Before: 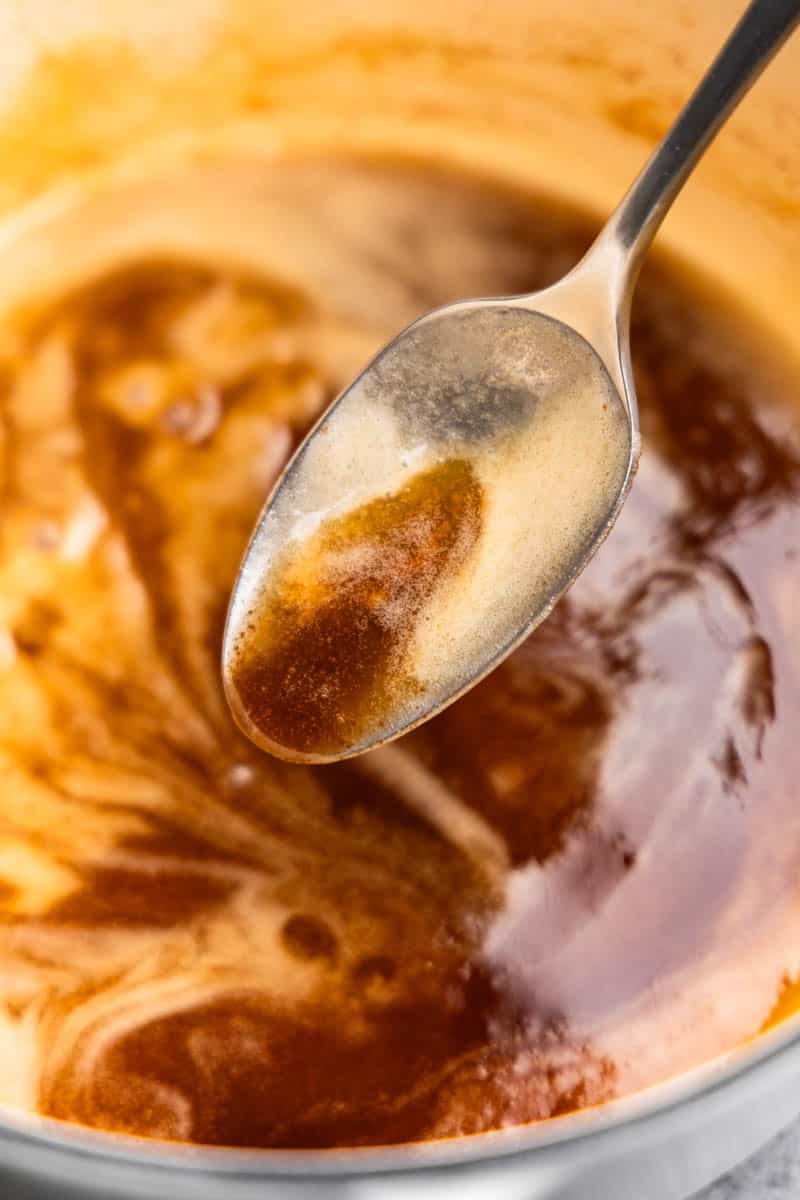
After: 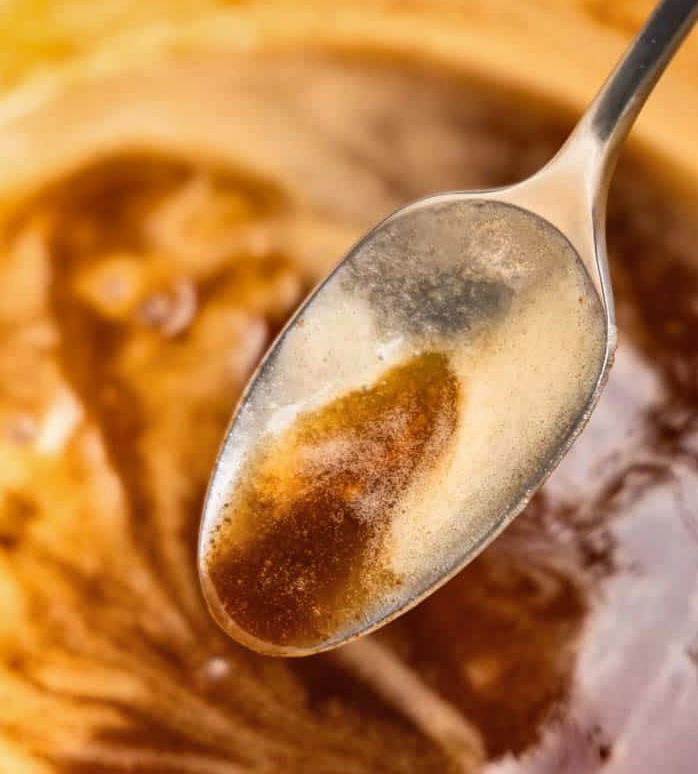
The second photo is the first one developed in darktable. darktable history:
shadows and highlights: shadows 49, highlights -41, soften with gaussian
contrast brightness saturation: saturation -0.05
crop: left 3.015%, top 8.969%, right 9.647%, bottom 26.457%
